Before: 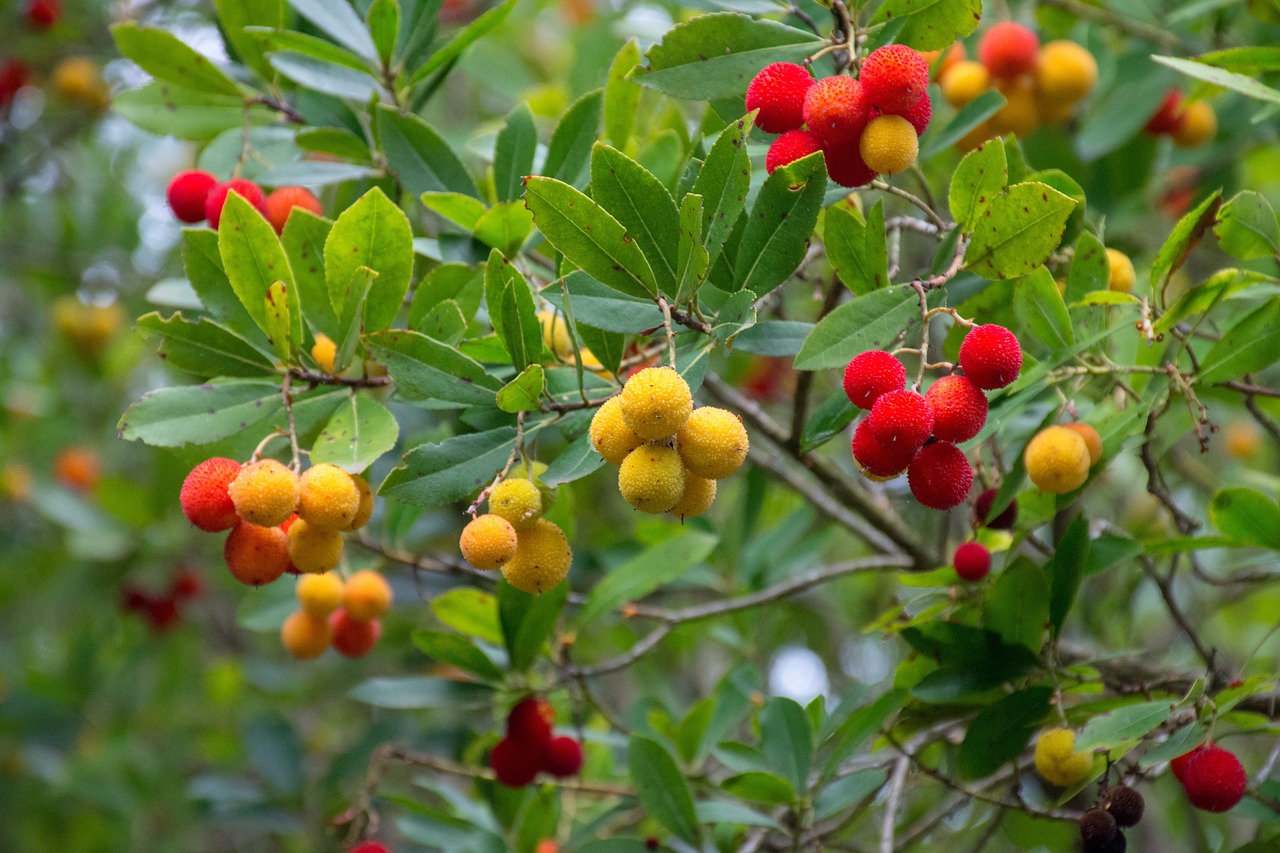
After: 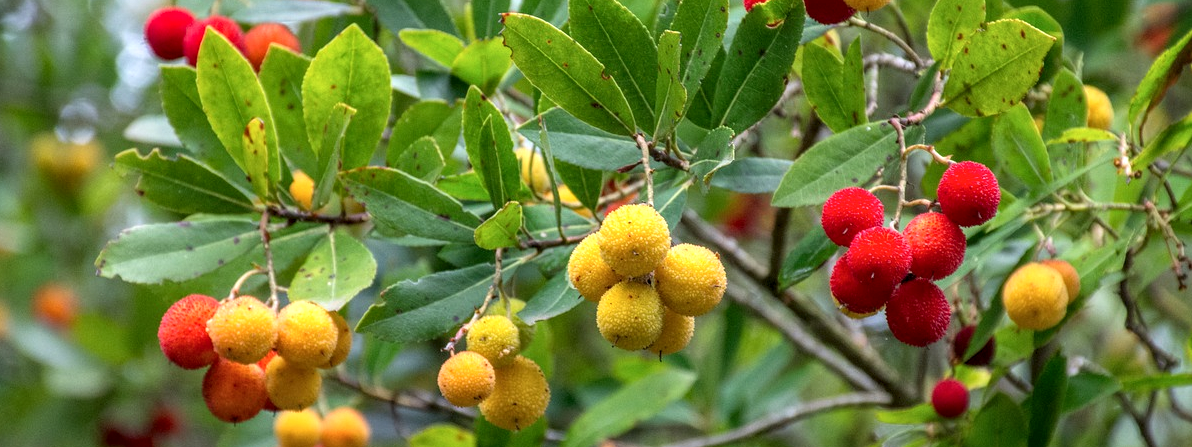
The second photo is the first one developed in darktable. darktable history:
local contrast: highlights 35%, detail 135%
color balance rgb: linear chroma grading › global chroma -0.67%, saturation formula JzAzBz (2021)
crop: left 1.744%, top 19.225%, right 5.069%, bottom 28.357%
exposure: exposure 0.217 EV, compensate highlight preservation false
